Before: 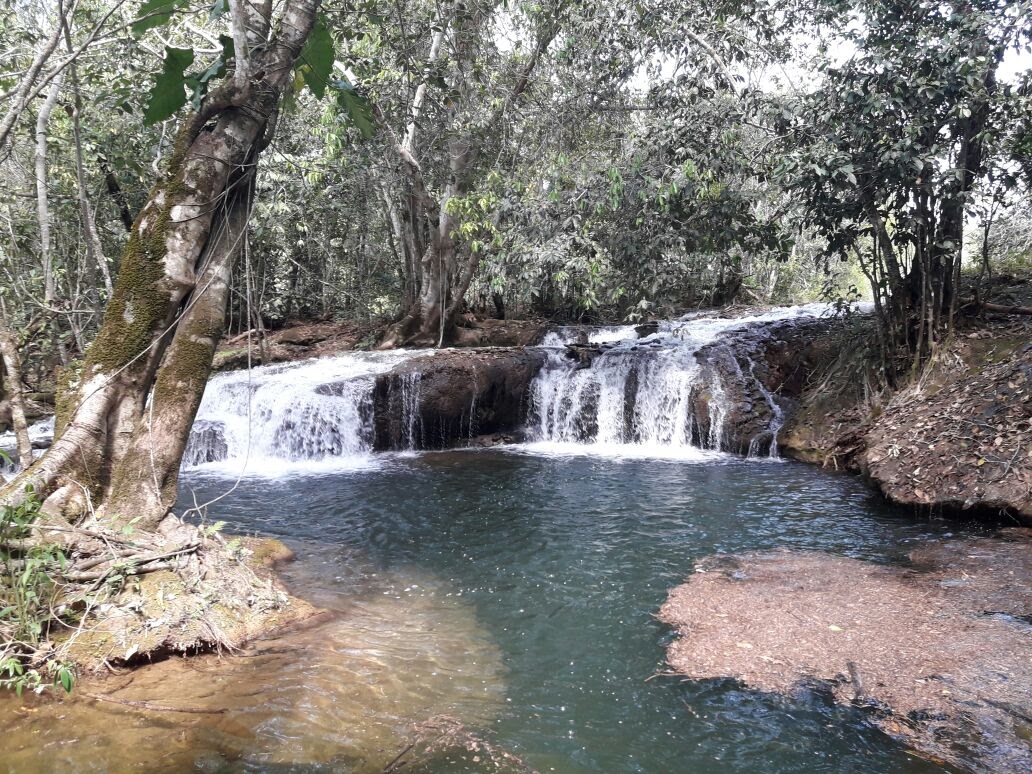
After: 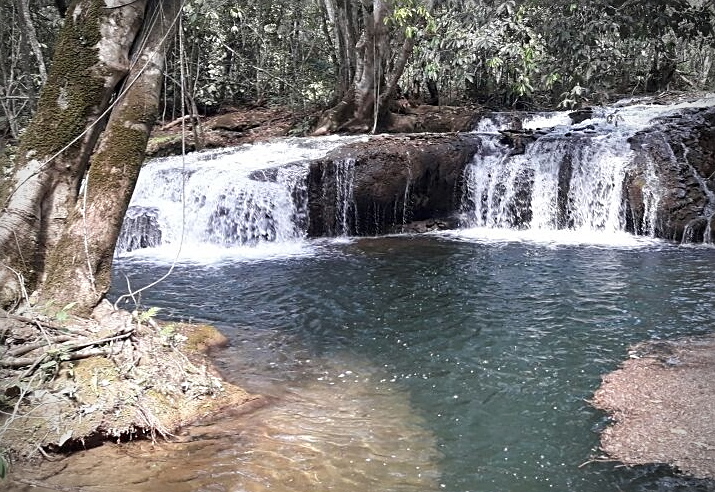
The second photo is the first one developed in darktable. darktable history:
sharpen: on, module defaults
crop: left 6.488%, top 27.668%, right 24.183%, bottom 8.656%
vignetting: fall-off radius 31.48%, brightness -0.472
